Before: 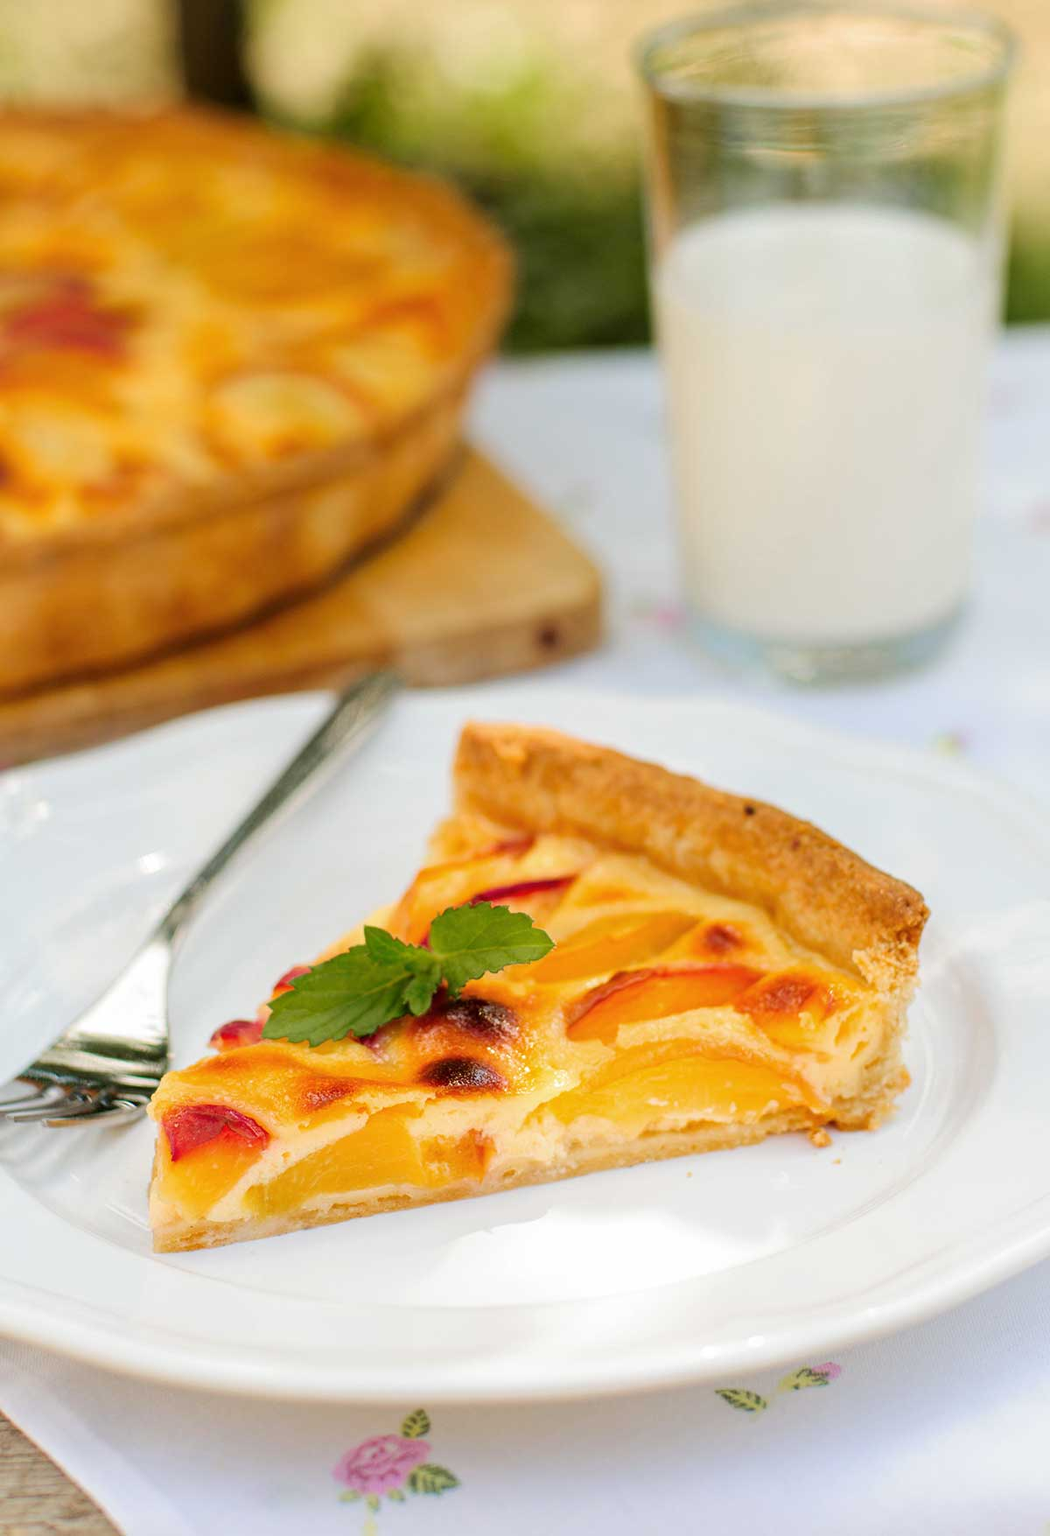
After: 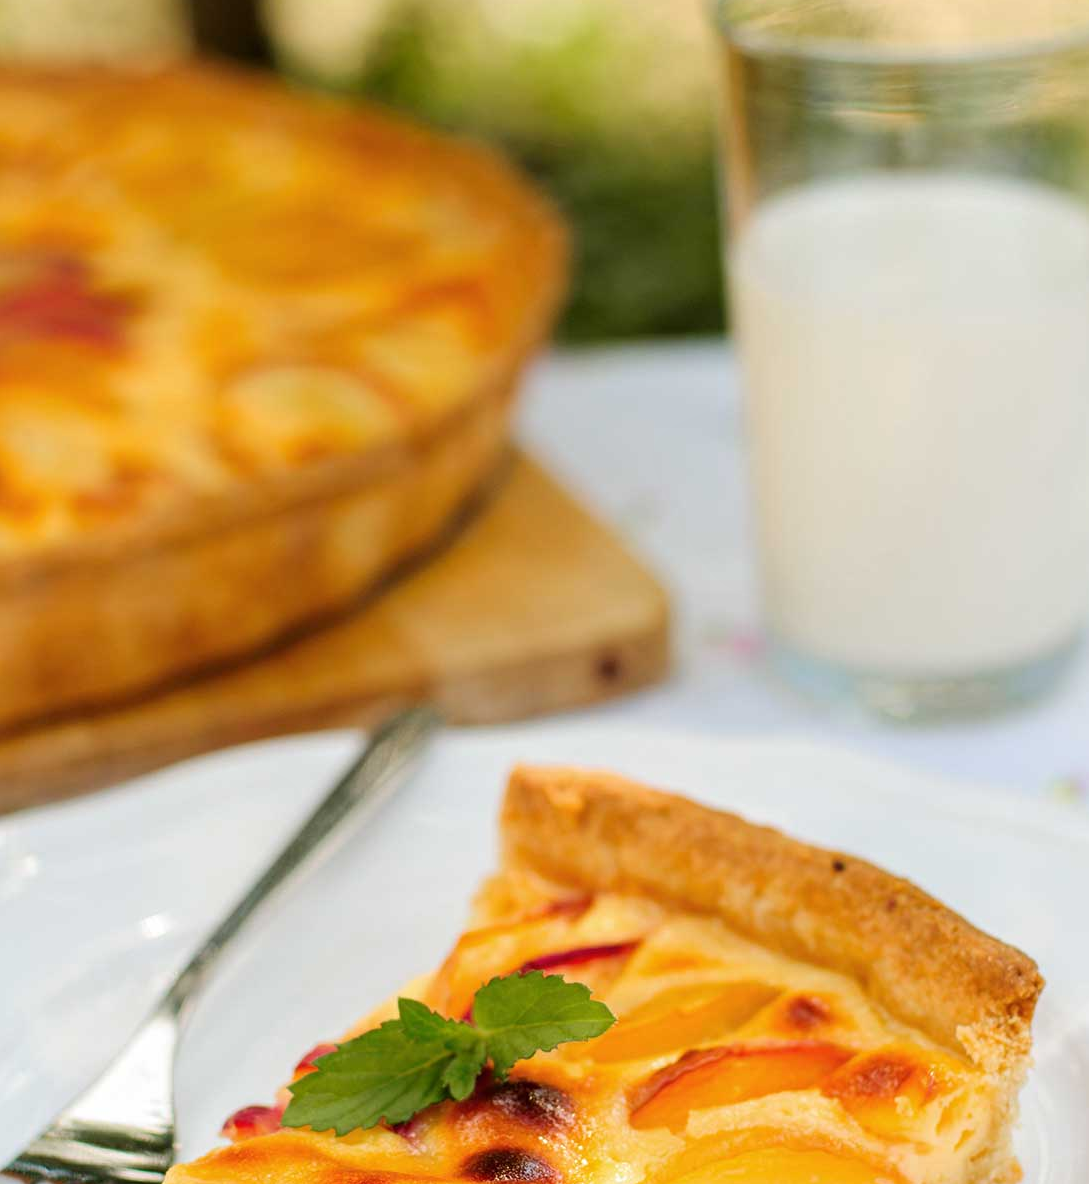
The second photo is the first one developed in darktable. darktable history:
crop: left 1.509%, top 3.452%, right 7.696%, bottom 28.452%
tone equalizer: on, module defaults
